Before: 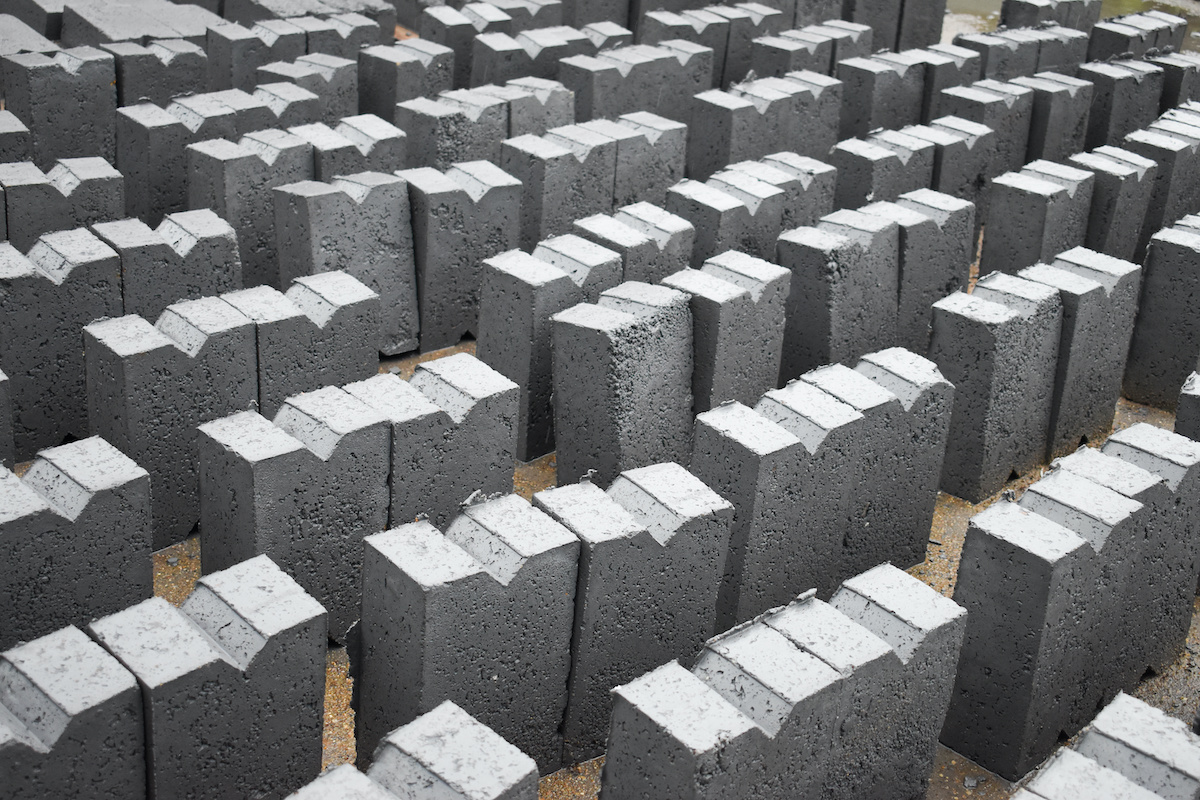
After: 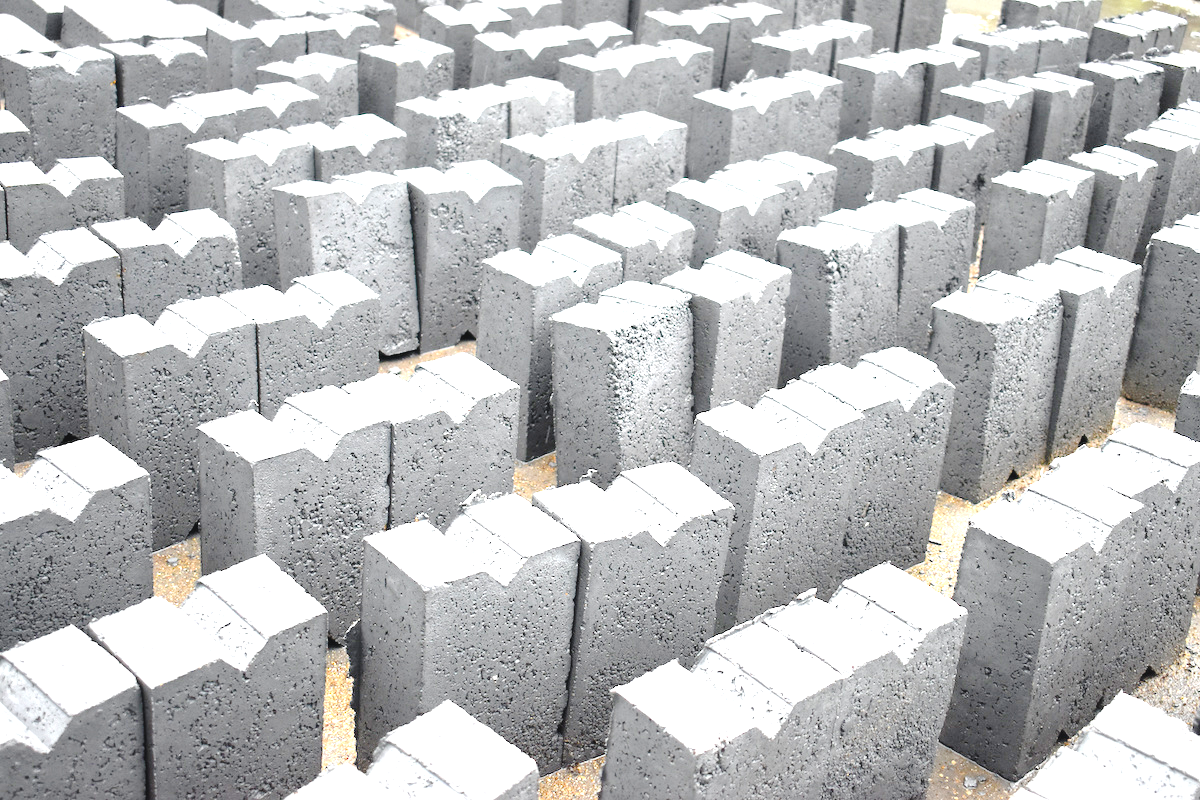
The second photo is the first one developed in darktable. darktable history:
exposure: black level correction 0, exposure 1.743 EV, compensate highlight preservation false
tone curve: curves: ch0 [(0, 0) (0.003, 0.047) (0.011, 0.05) (0.025, 0.053) (0.044, 0.057) (0.069, 0.062) (0.1, 0.084) (0.136, 0.115) (0.177, 0.159) (0.224, 0.216) (0.277, 0.289) (0.335, 0.382) (0.399, 0.474) (0.468, 0.561) (0.543, 0.636) (0.623, 0.705) (0.709, 0.778) (0.801, 0.847) (0.898, 0.916) (1, 1)], preserve colors none
